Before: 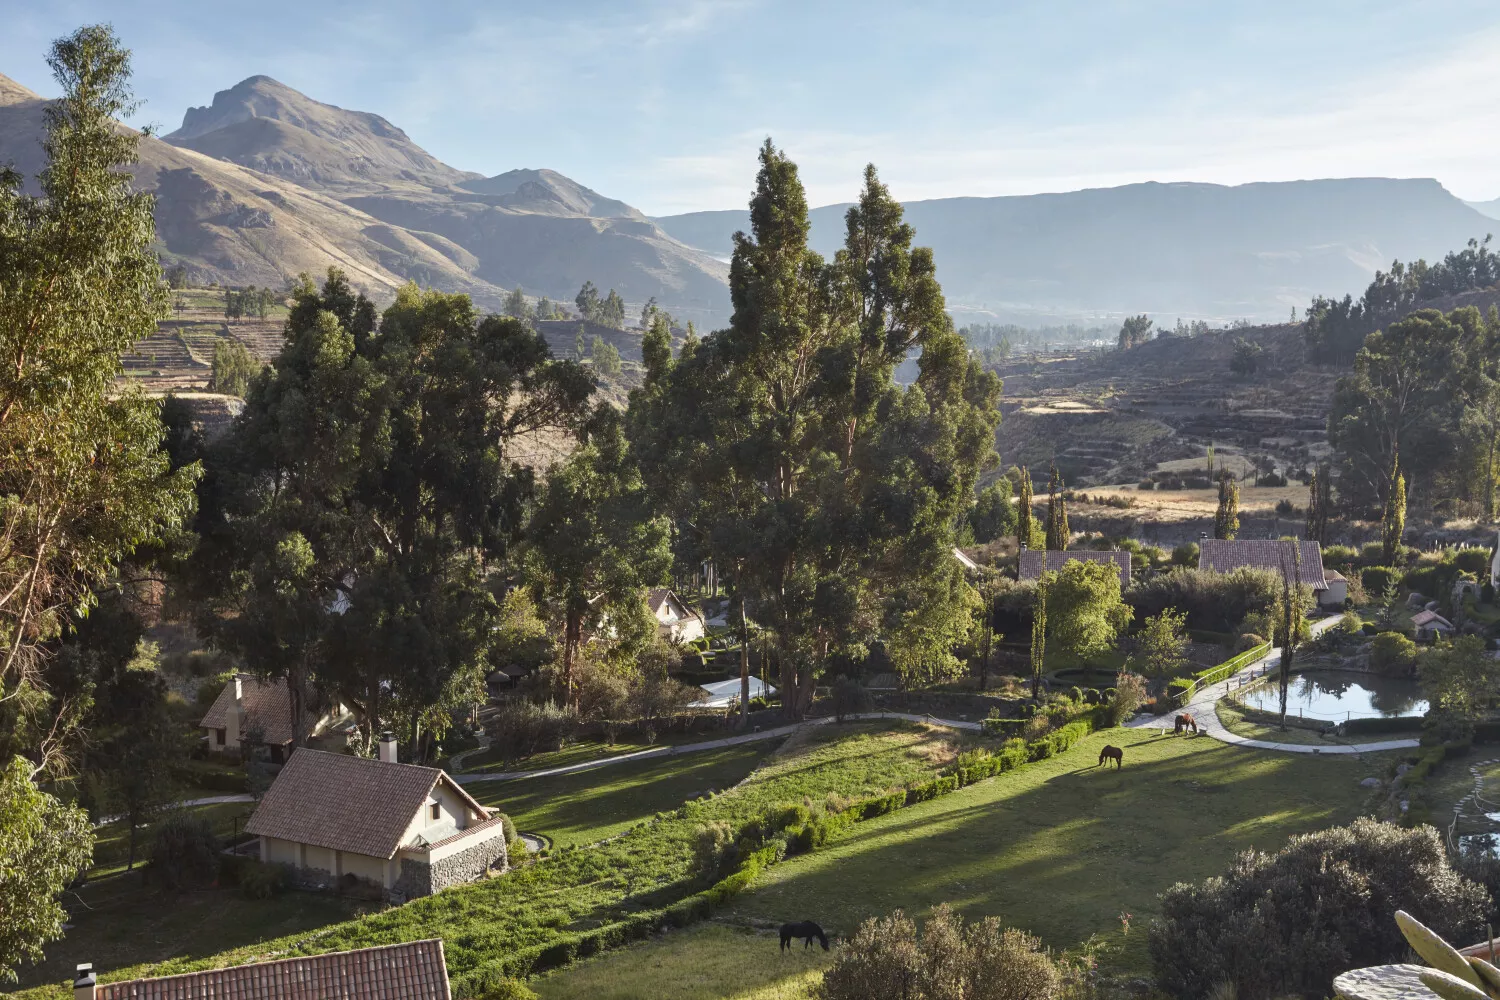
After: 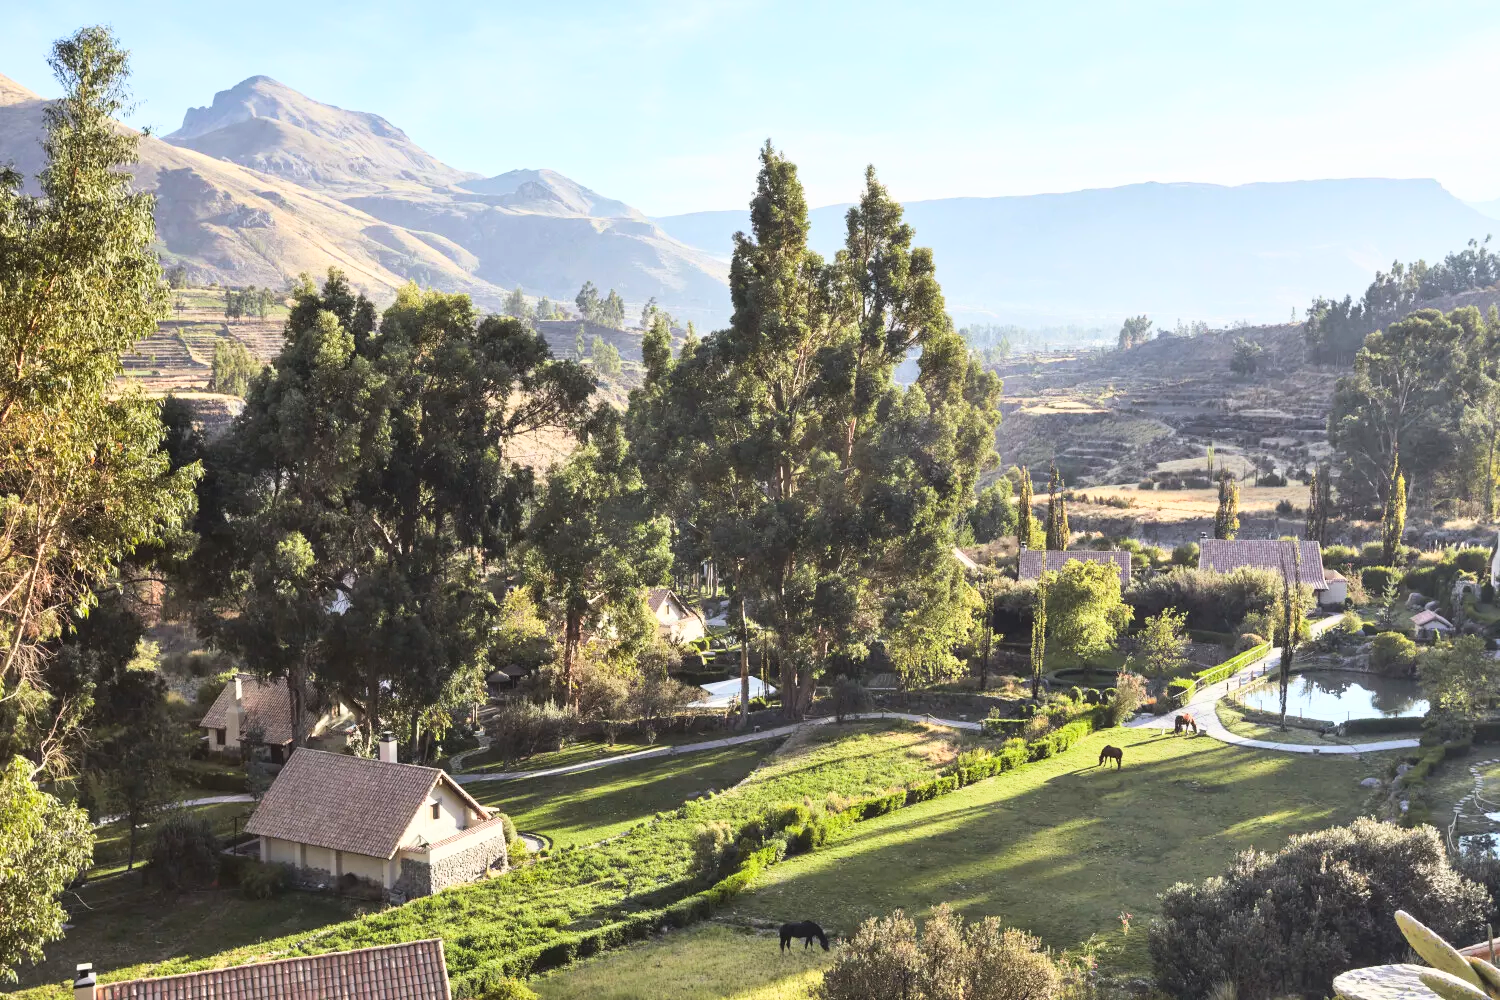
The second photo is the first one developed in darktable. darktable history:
tone equalizer: on, module defaults
shadows and highlights: shadows 25, highlights -25
base curve: curves: ch0 [(0, 0) (0.018, 0.026) (0.143, 0.37) (0.33, 0.731) (0.458, 0.853) (0.735, 0.965) (0.905, 0.986) (1, 1)]
